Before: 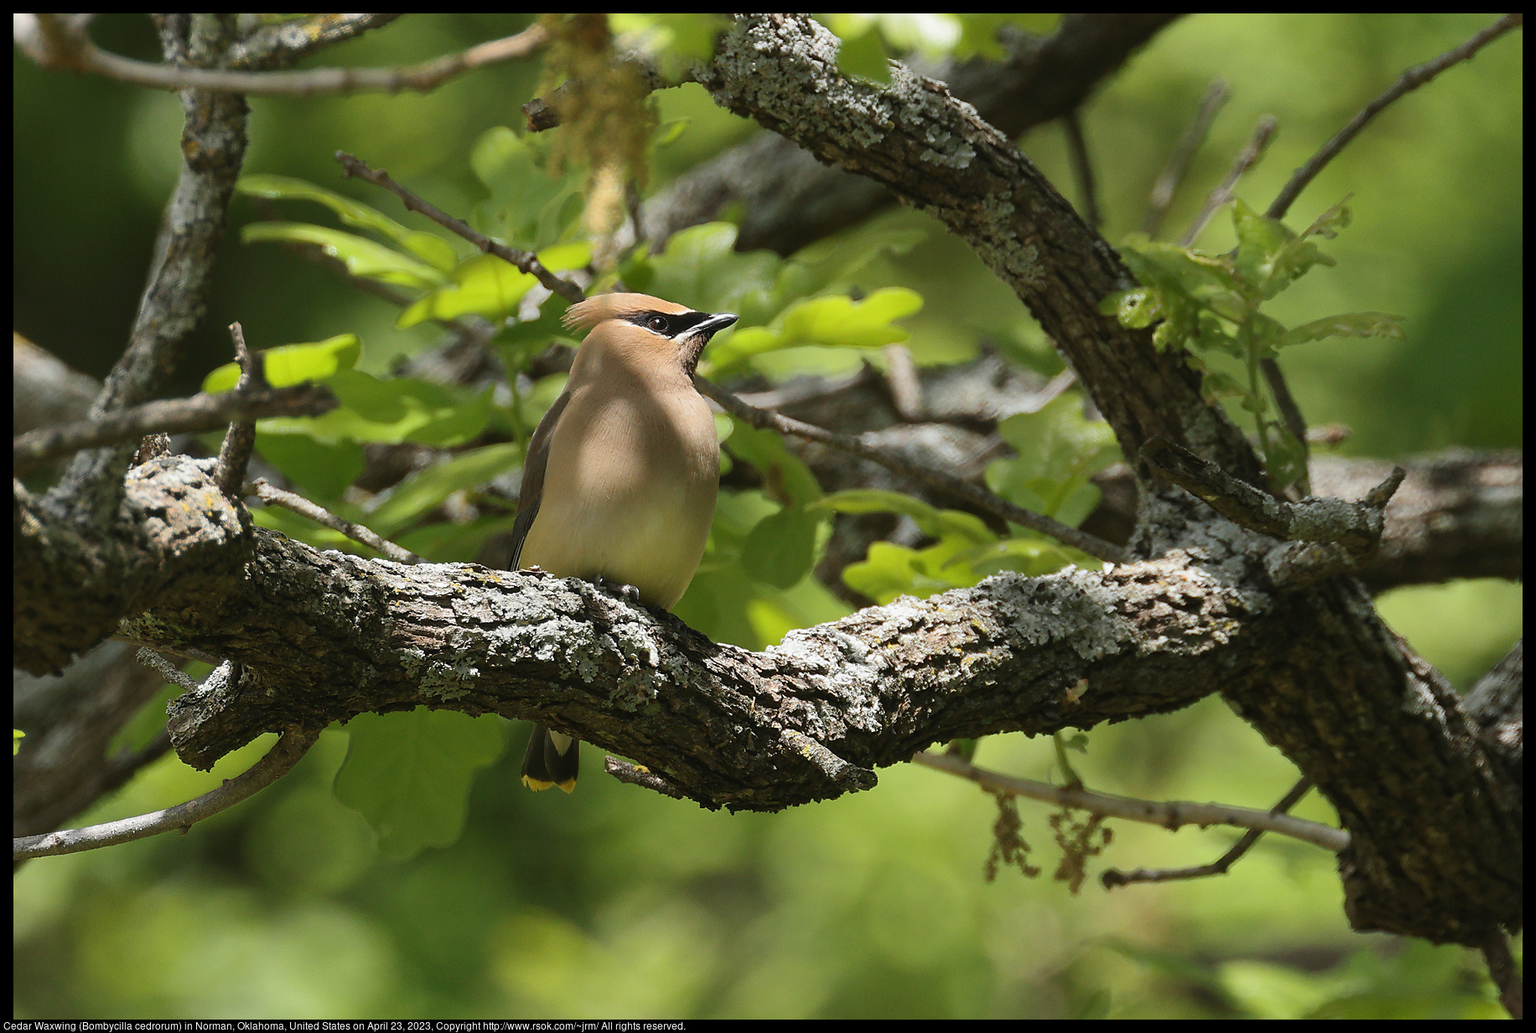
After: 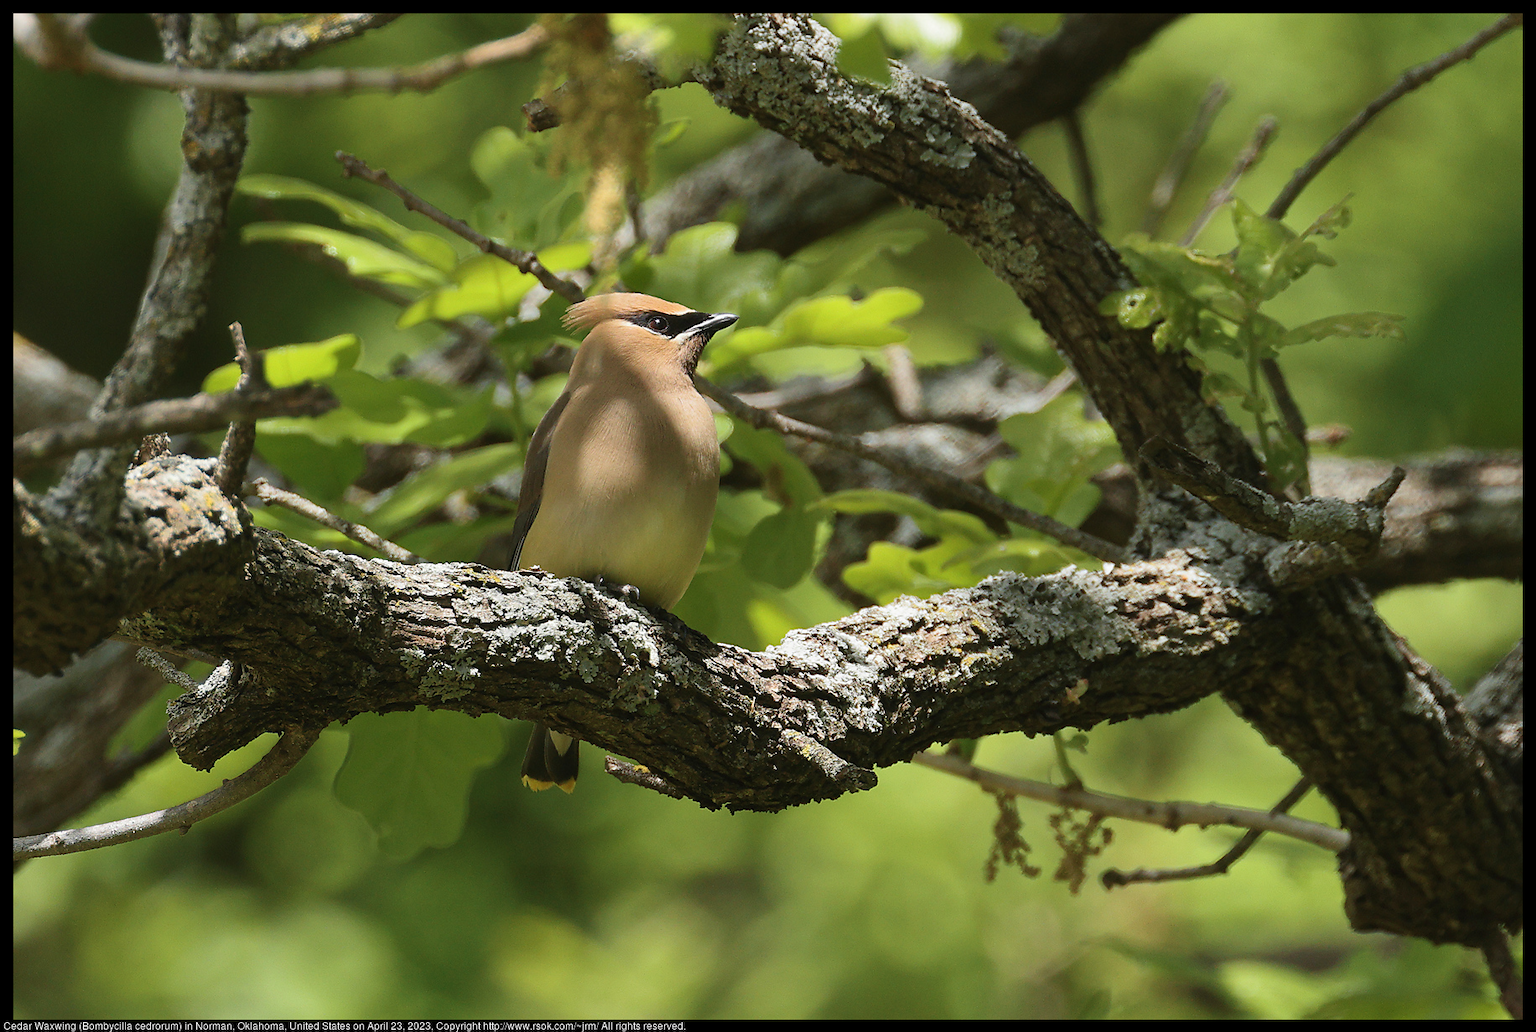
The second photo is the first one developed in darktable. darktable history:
velvia: on, module defaults
contrast brightness saturation: saturation -0.047
